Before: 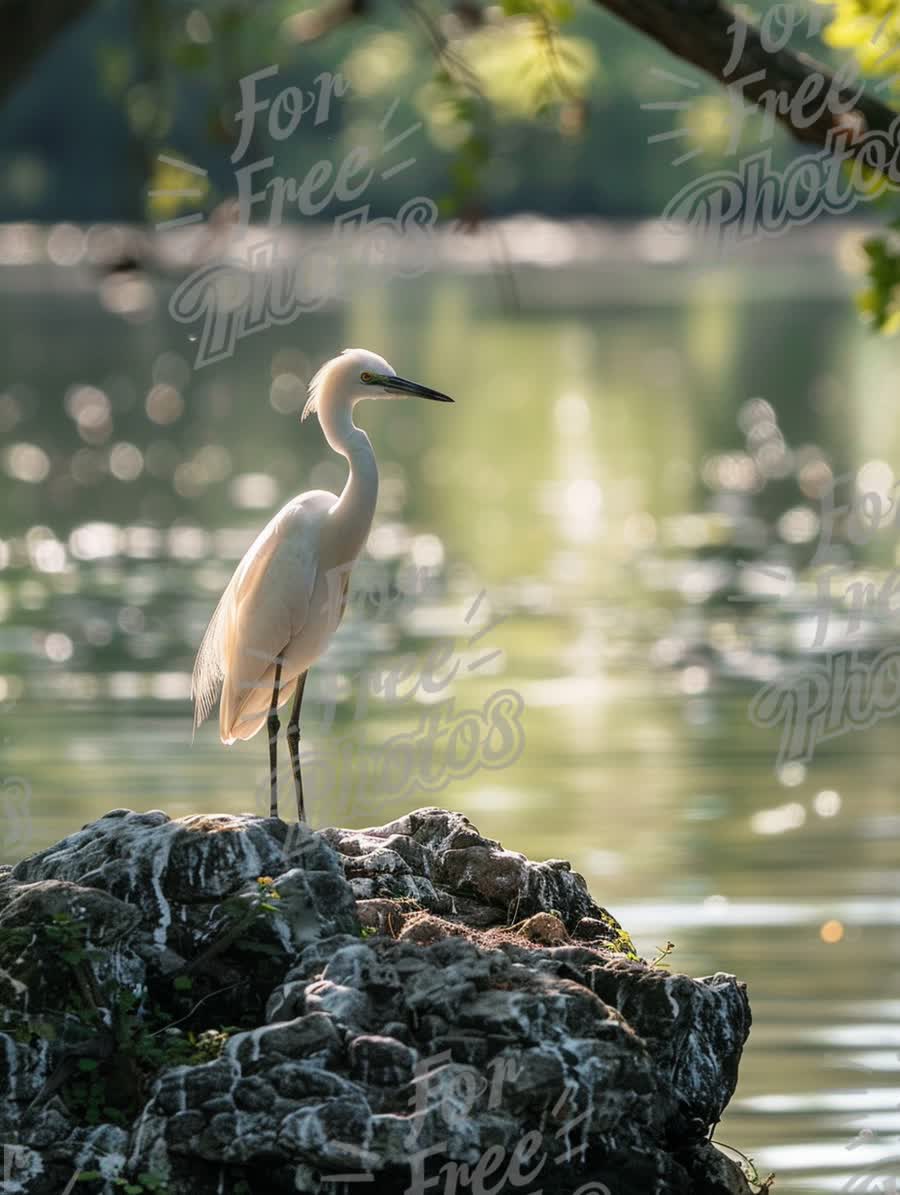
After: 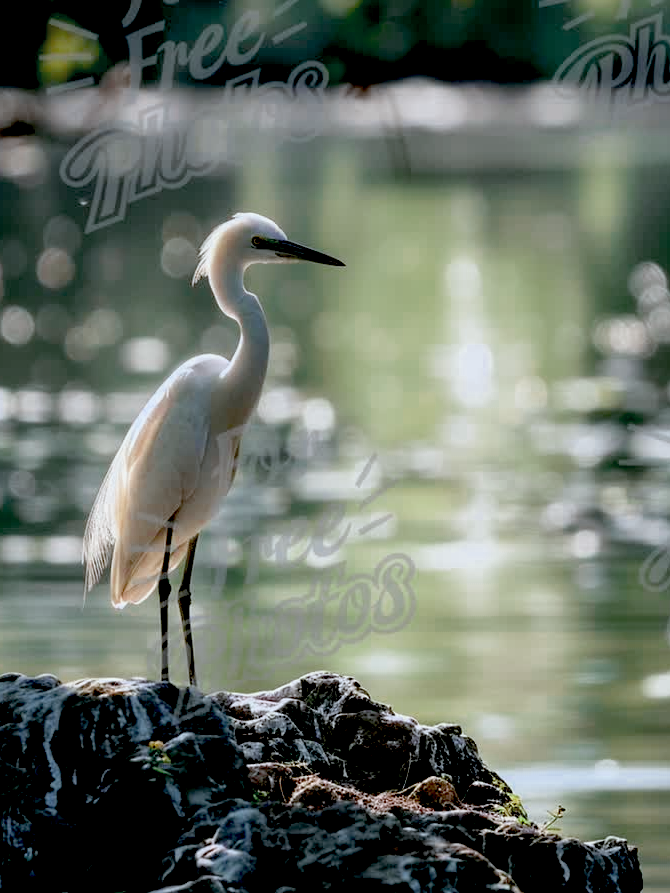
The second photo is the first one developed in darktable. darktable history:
crop and rotate: left 12.113%, top 11.461%, right 13.441%, bottom 13.742%
color zones: curves: ch0 [(0, 0.5) (0.125, 0.4) (0.25, 0.5) (0.375, 0.4) (0.5, 0.4) (0.625, 0.35) (0.75, 0.35) (0.875, 0.5)]; ch1 [(0, 0.35) (0.125, 0.45) (0.25, 0.35) (0.375, 0.35) (0.5, 0.35) (0.625, 0.35) (0.75, 0.45) (0.875, 0.35)]; ch2 [(0, 0.6) (0.125, 0.5) (0.25, 0.5) (0.375, 0.6) (0.5, 0.6) (0.625, 0.5) (0.75, 0.5) (0.875, 0.5)]
color calibration: illuminant custom, x 0.368, y 0.373, temperature 4337.92 K
exposure: black level correction 0.058, compensate highlight preservation false
